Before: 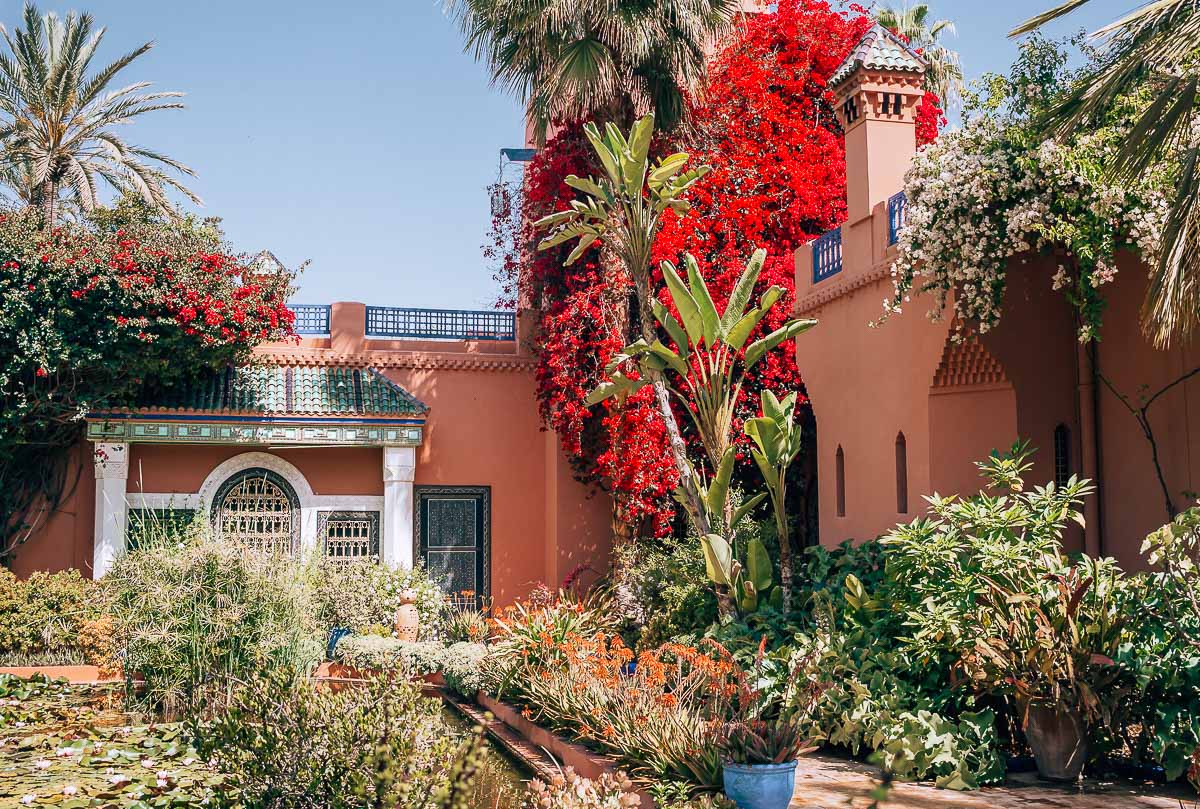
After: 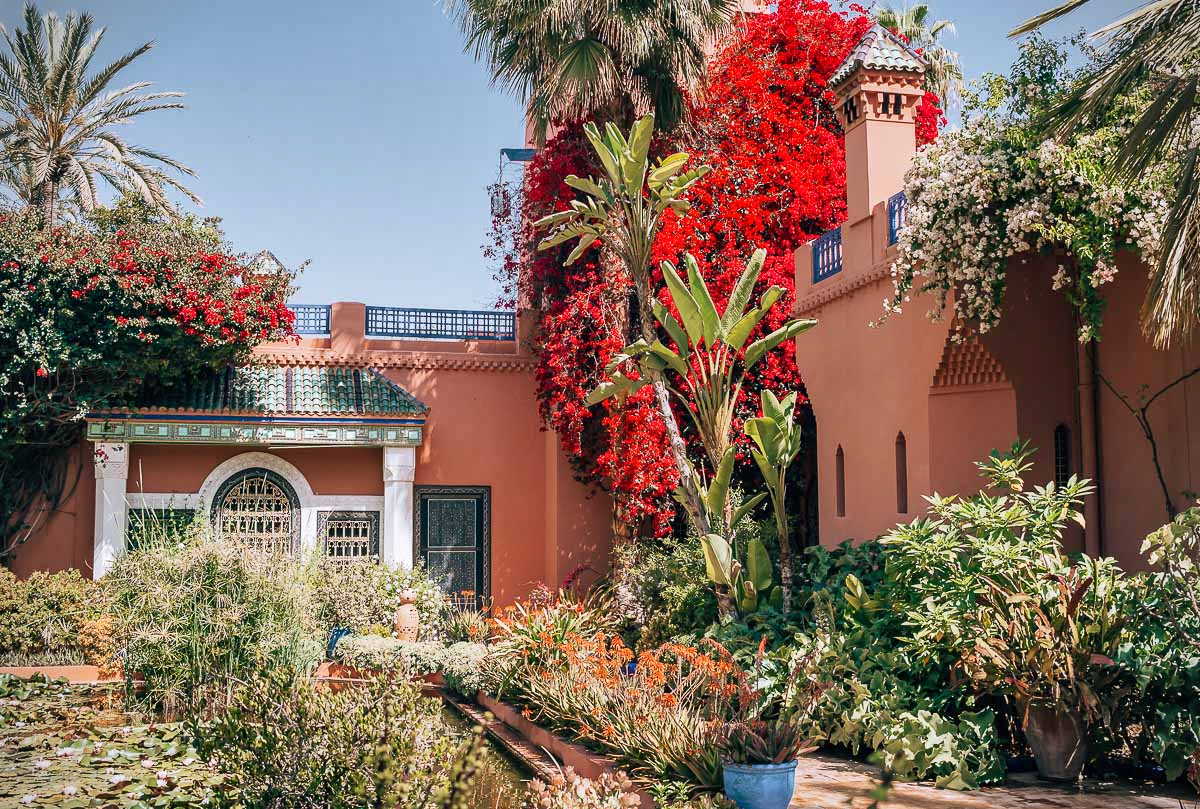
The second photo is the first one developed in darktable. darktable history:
shadows and highlights: shadows 52.42, soften with gaussian
vignetting: fall-off start 91.19%
